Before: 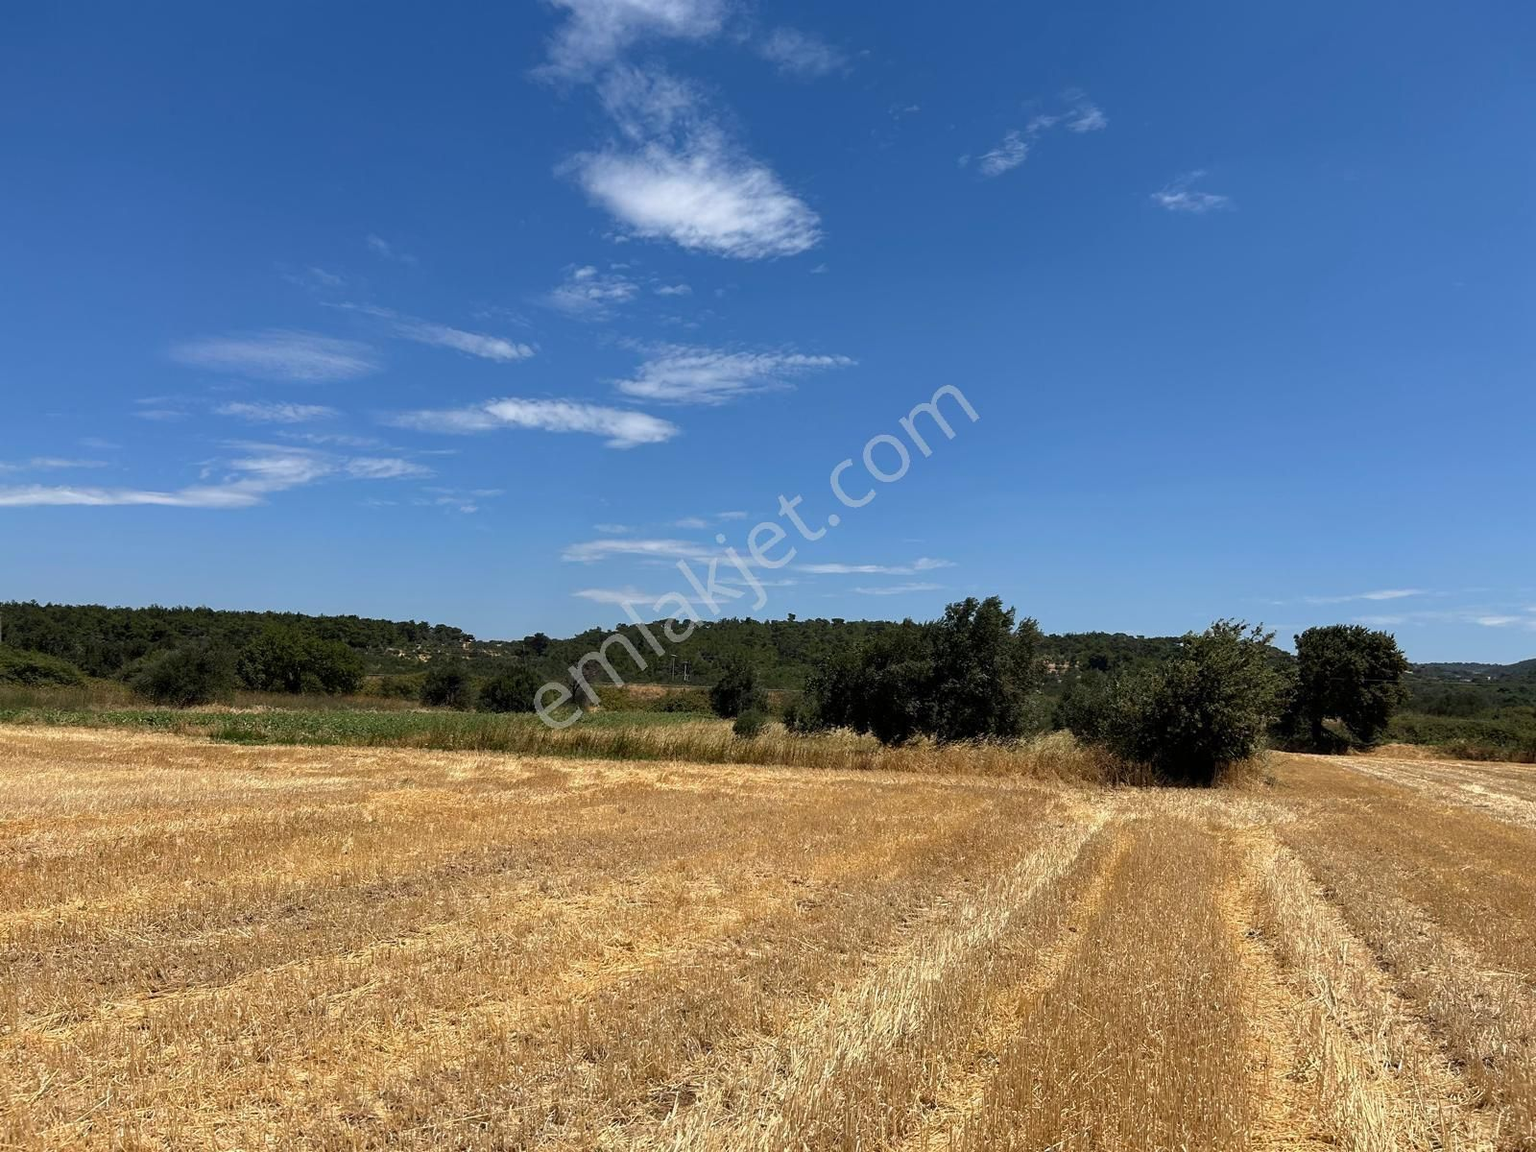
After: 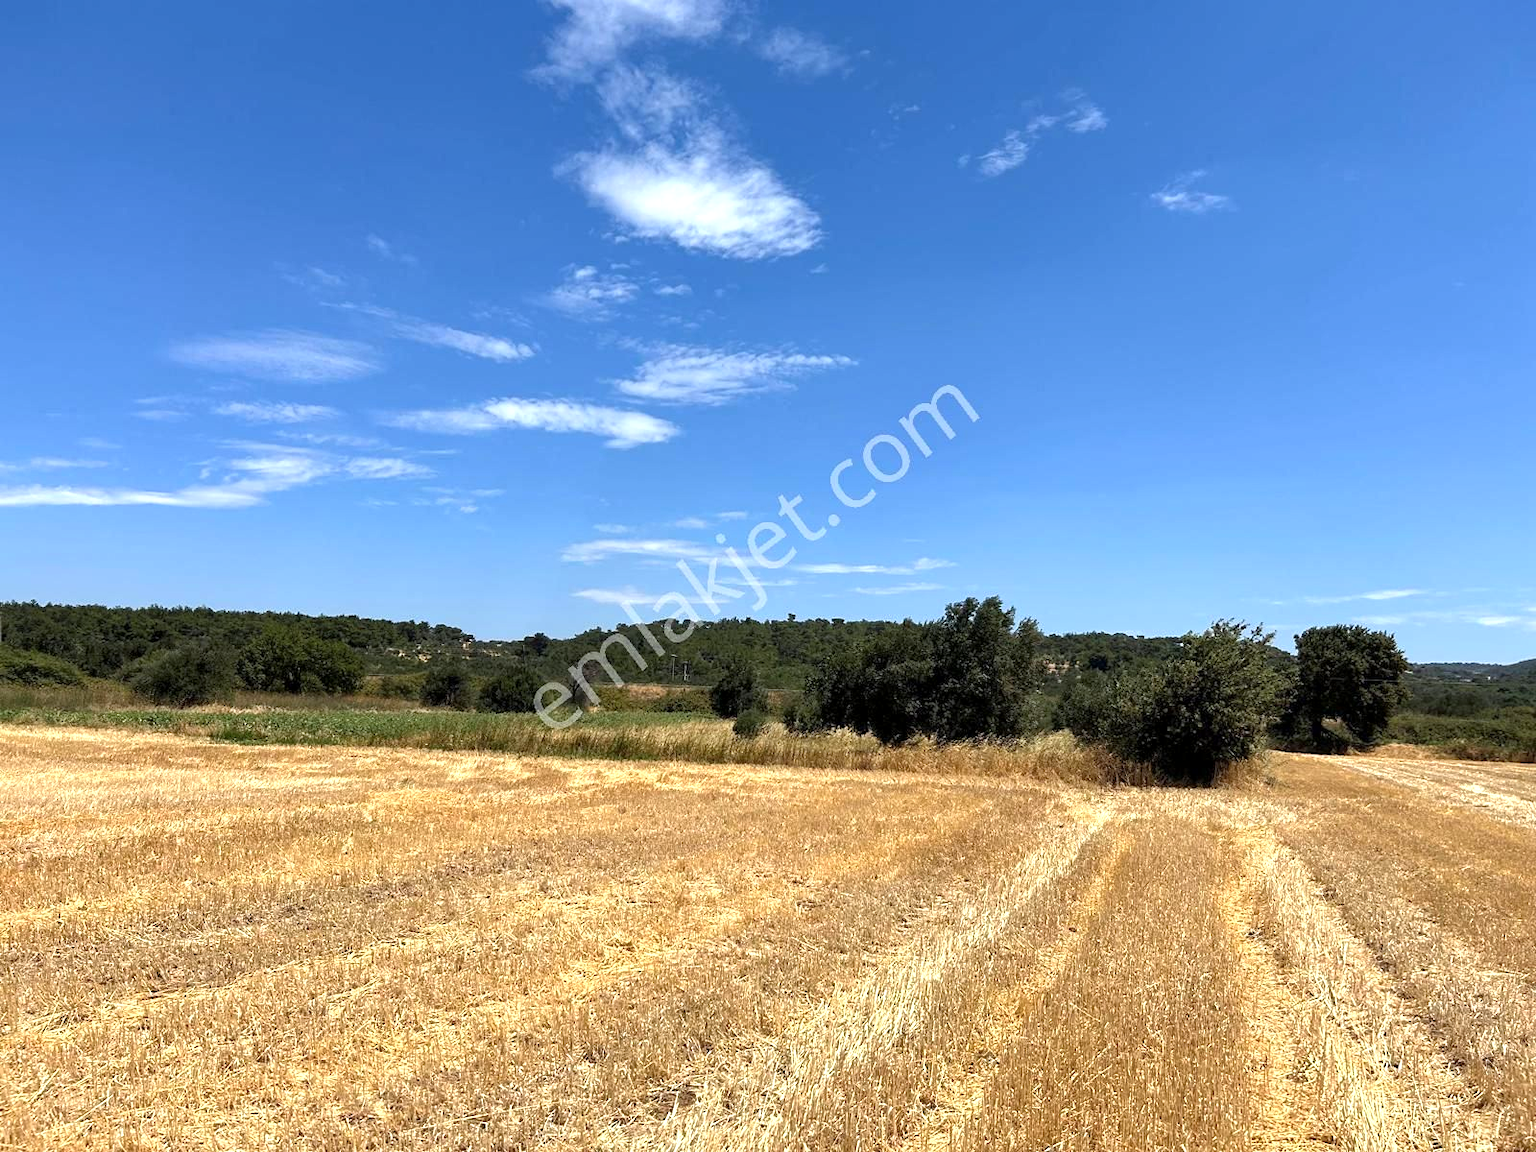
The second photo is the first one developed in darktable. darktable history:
local contrast: mode bilateral grid, contrast 20, coarseness 50, detail 120%, midtone range 0.2
white balance: red 0.988, blue 1.017
exposure: black level correction 0, exposure 0.7 EV, compensate exposure bias true, compensate highlight preservation false
